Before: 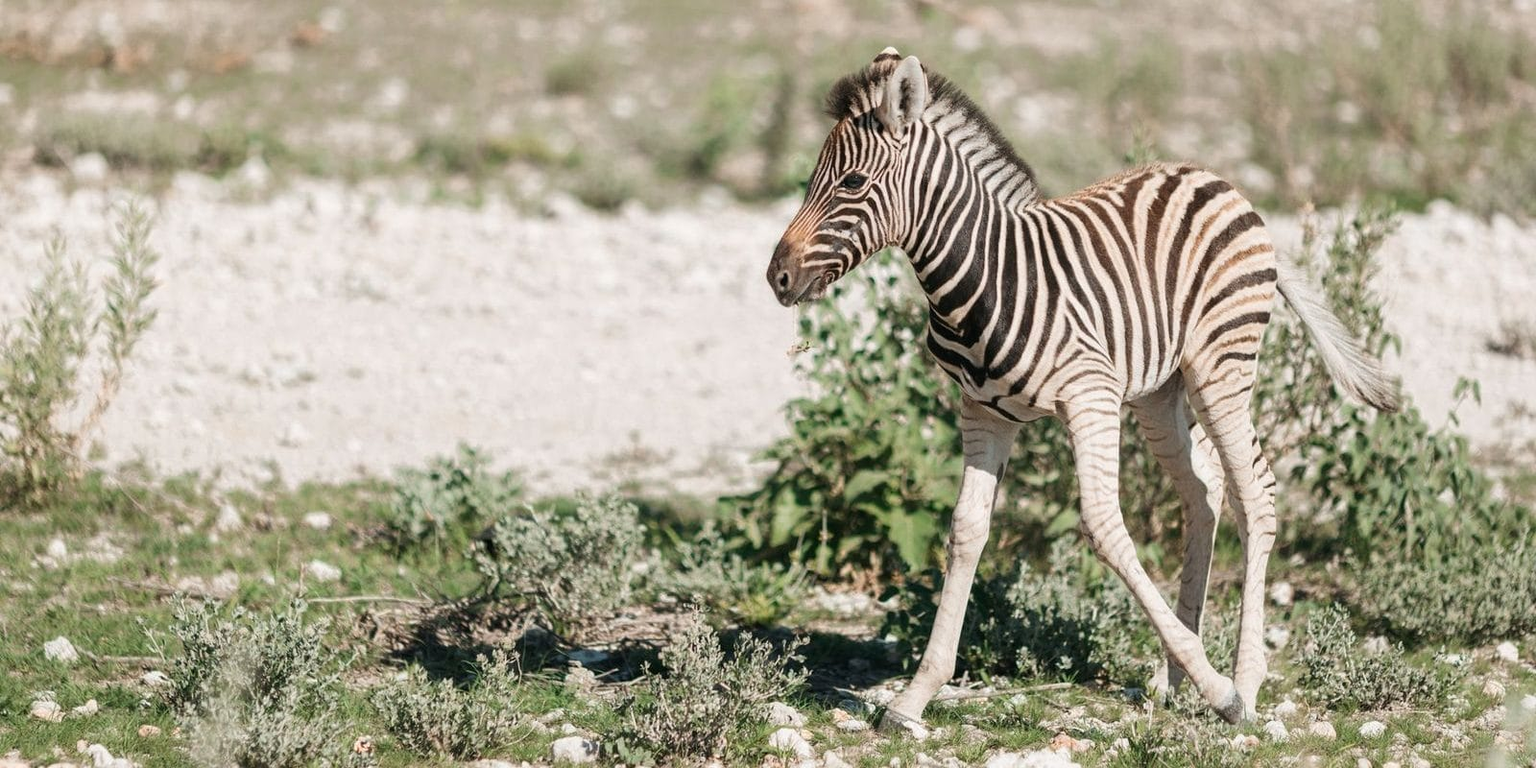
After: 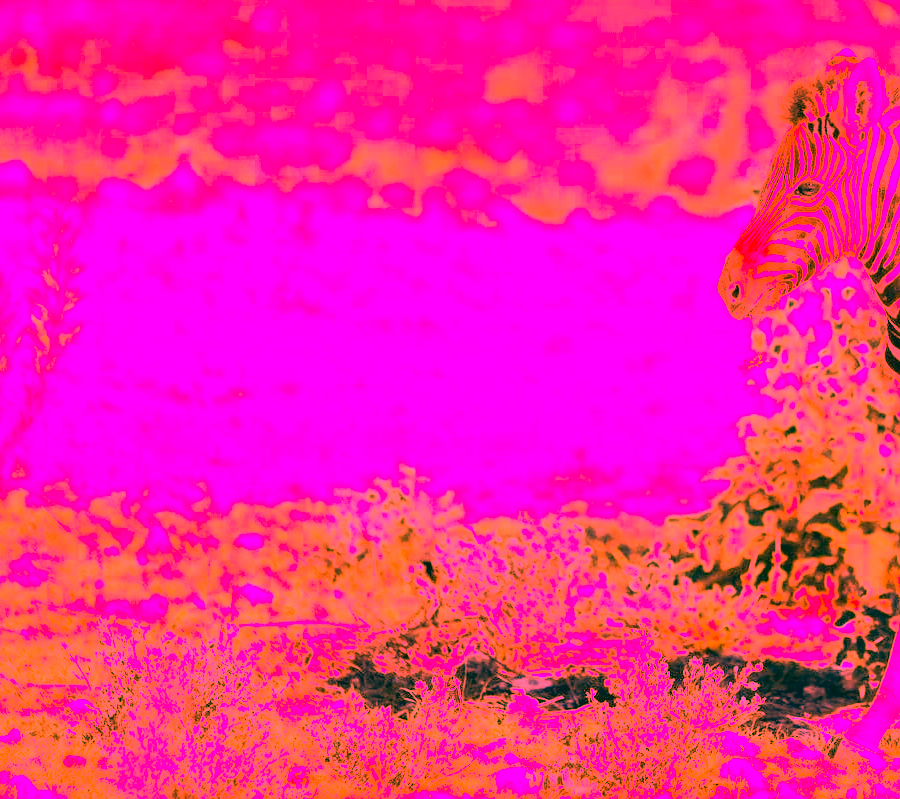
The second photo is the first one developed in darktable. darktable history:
crop: left 5.114%, right 38.589%
white balance: red 4.26, blue 1.802
haze removal: compatibility mode true, adaptive false
color correction: highlights a* 1.83, highlights b* 34.02, shadows a* -36.68, shadows b* -5.48
